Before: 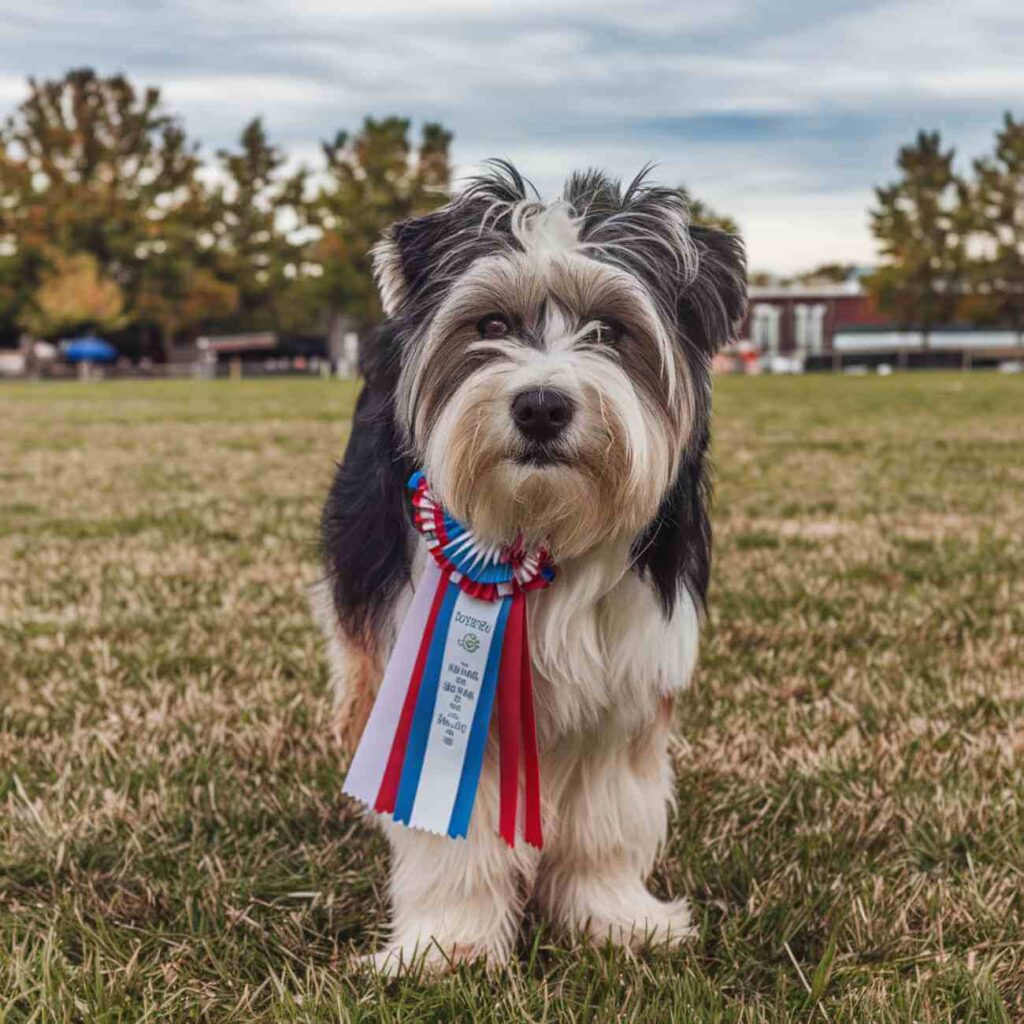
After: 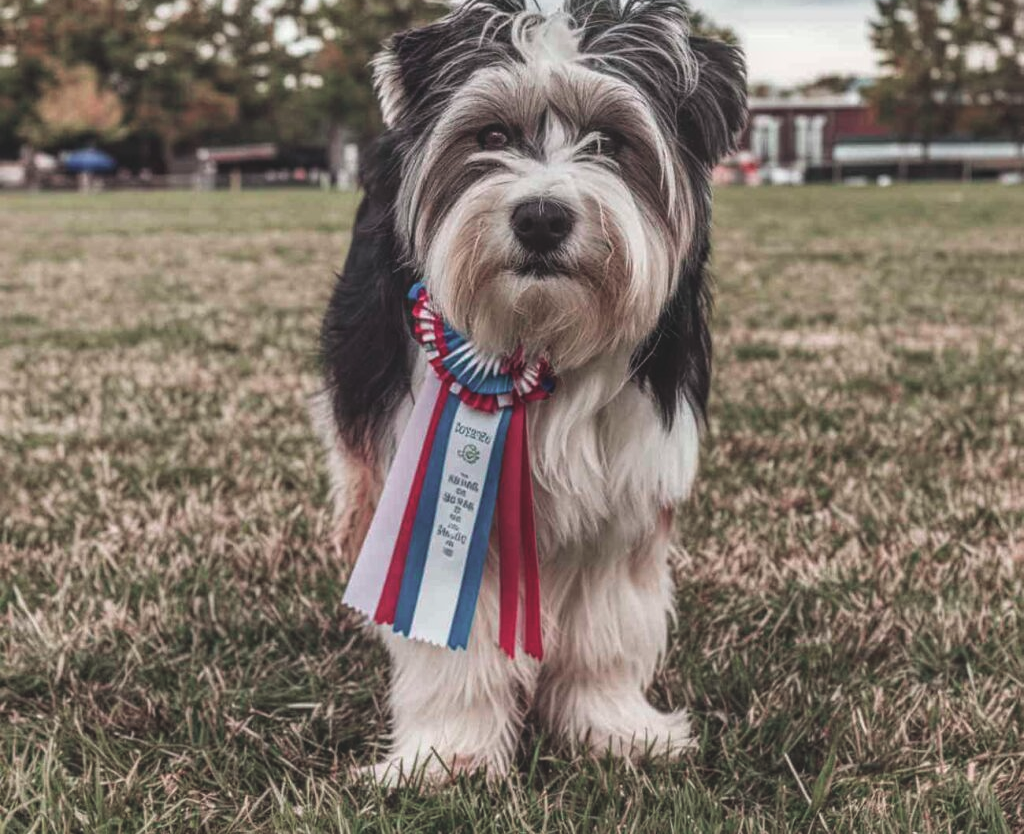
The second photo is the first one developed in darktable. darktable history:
crop and rotate: top 18.507%
color contrast: blue-yellow contrast 0.62
exposure: black level correction -0.025, exposure -0.117 EV, compensate highlight preservation false
local contrast: highlights 40%, shadows 60%, detail 136%, midtone range 0.514
